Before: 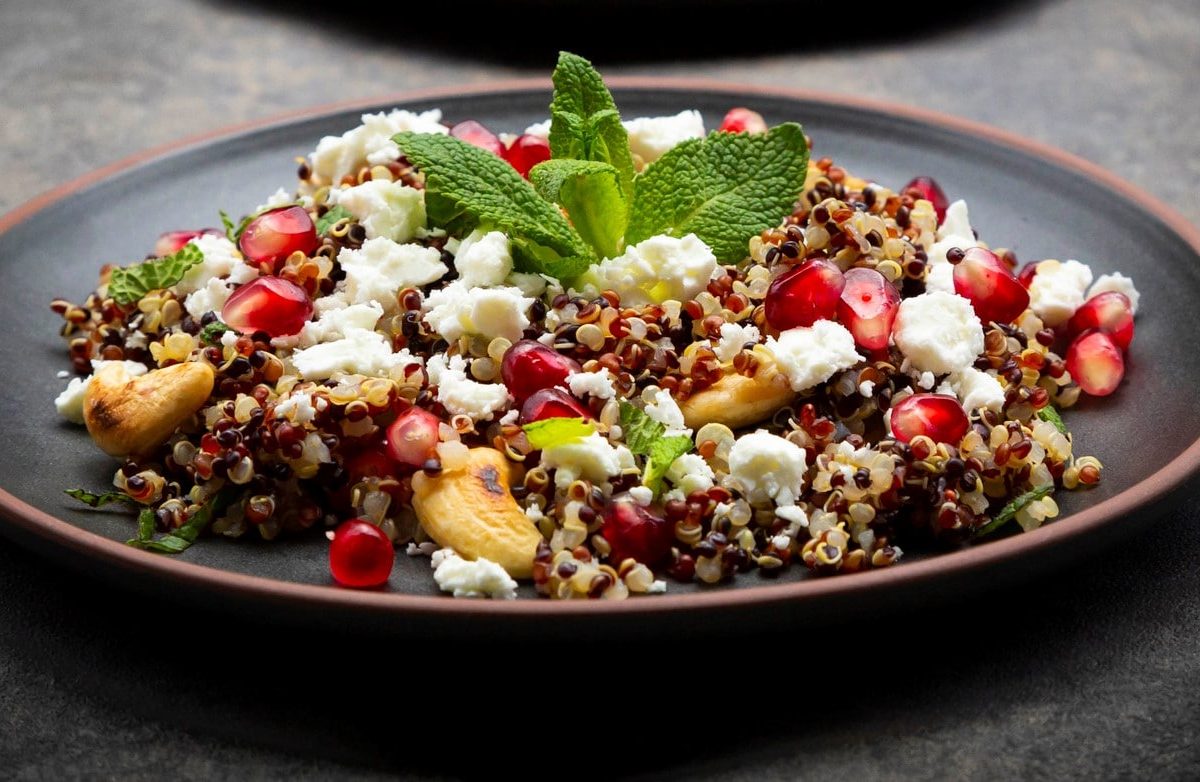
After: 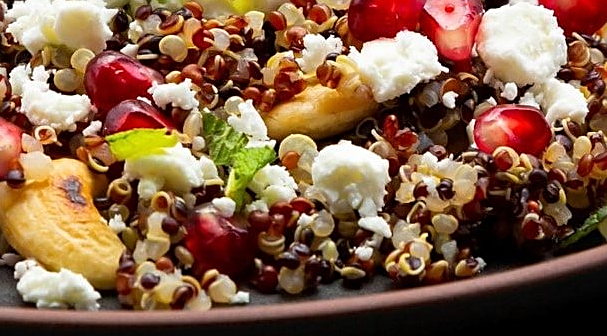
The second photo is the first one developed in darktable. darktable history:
sharpen: on, module defaults
crop: left 34.799%, top 36.958%, right 14.607%, bottom 20.05%
